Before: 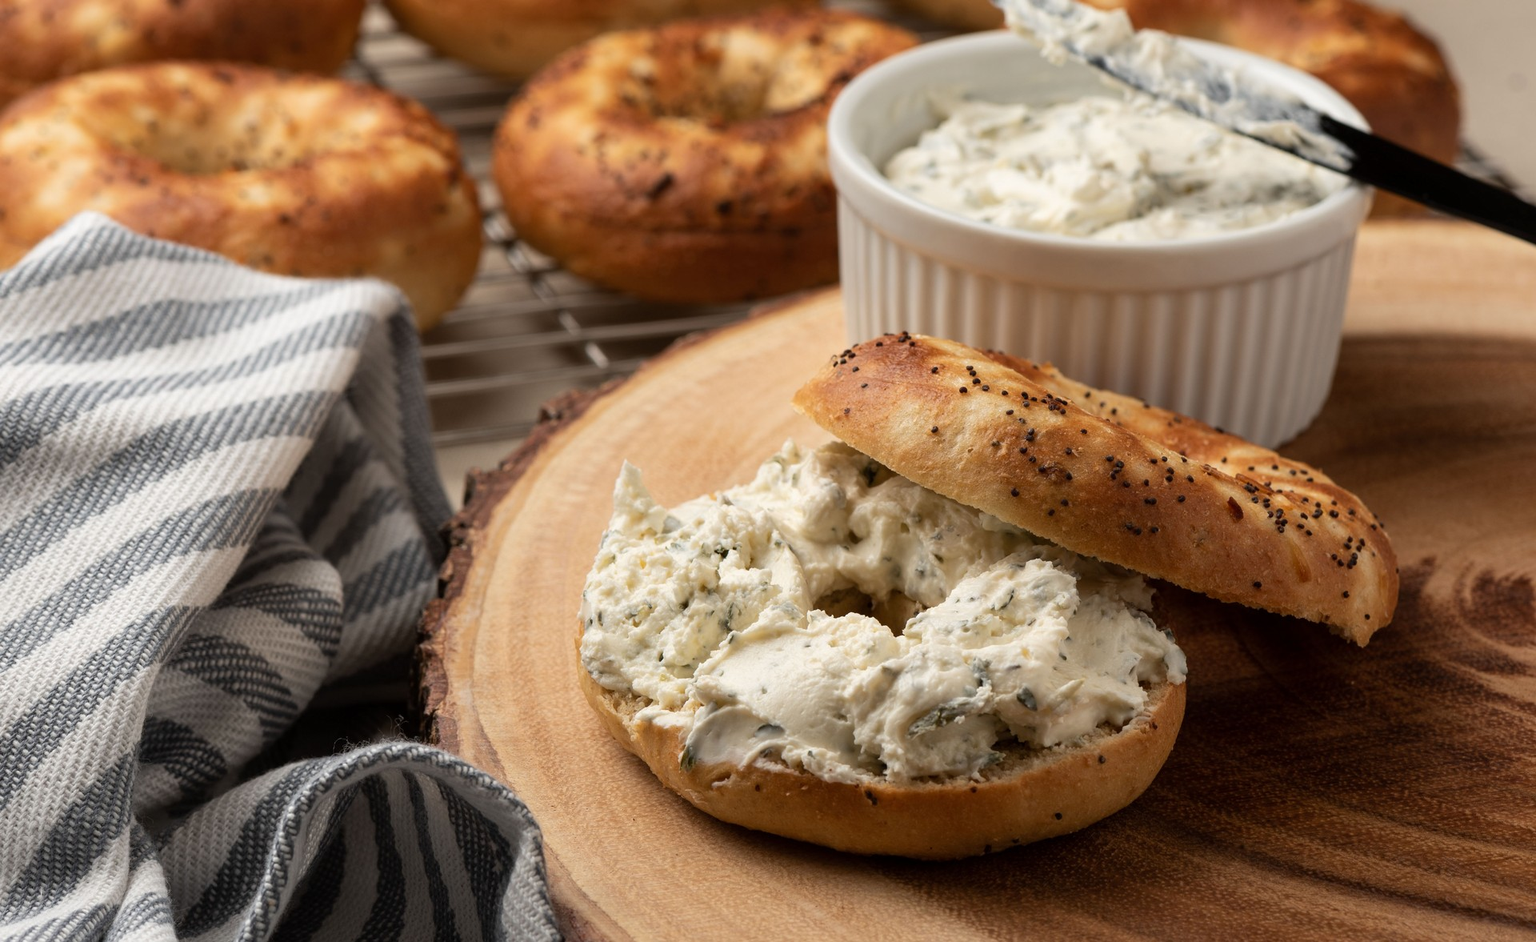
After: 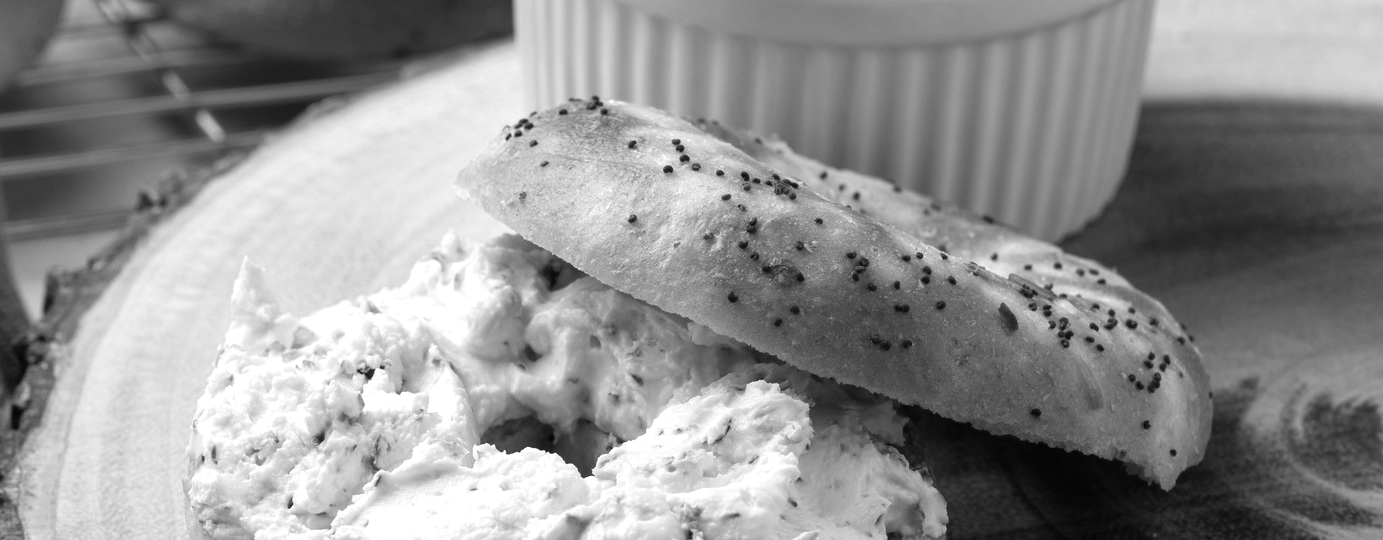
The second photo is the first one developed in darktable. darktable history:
crop and rotate: left 27.938%, top 27.046%, bottom 27.046%
white balance: red 1.467, blue 0.684
color correction: saturation 0.8
monochrome: a 32, b 64, size 2.3, highlights 1
local contrast: mode bilateral grid, contrast 100, coarseness 100, detail 91%, midtone range 0.2
